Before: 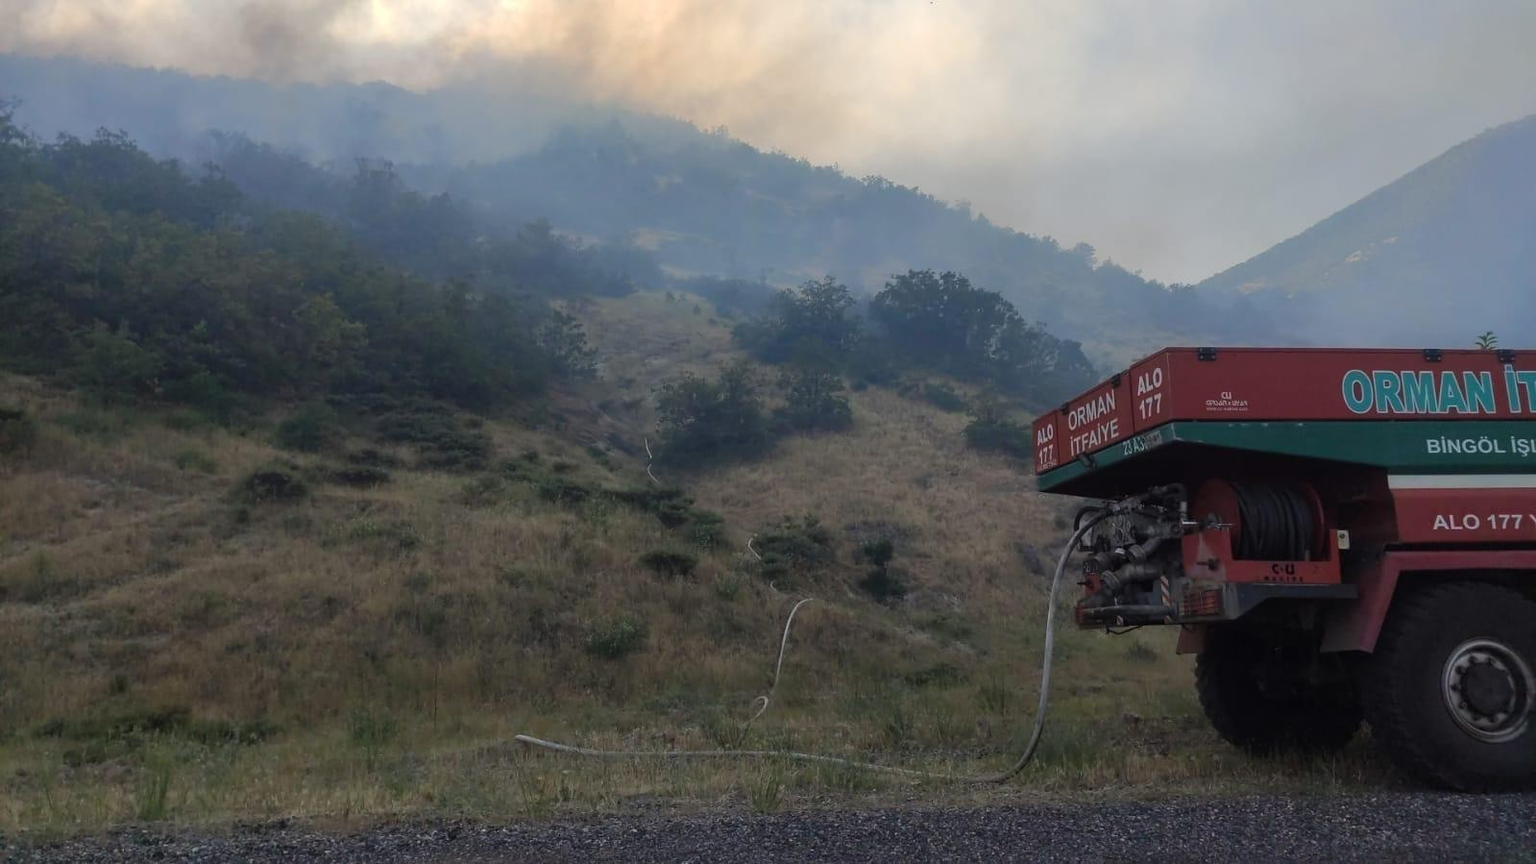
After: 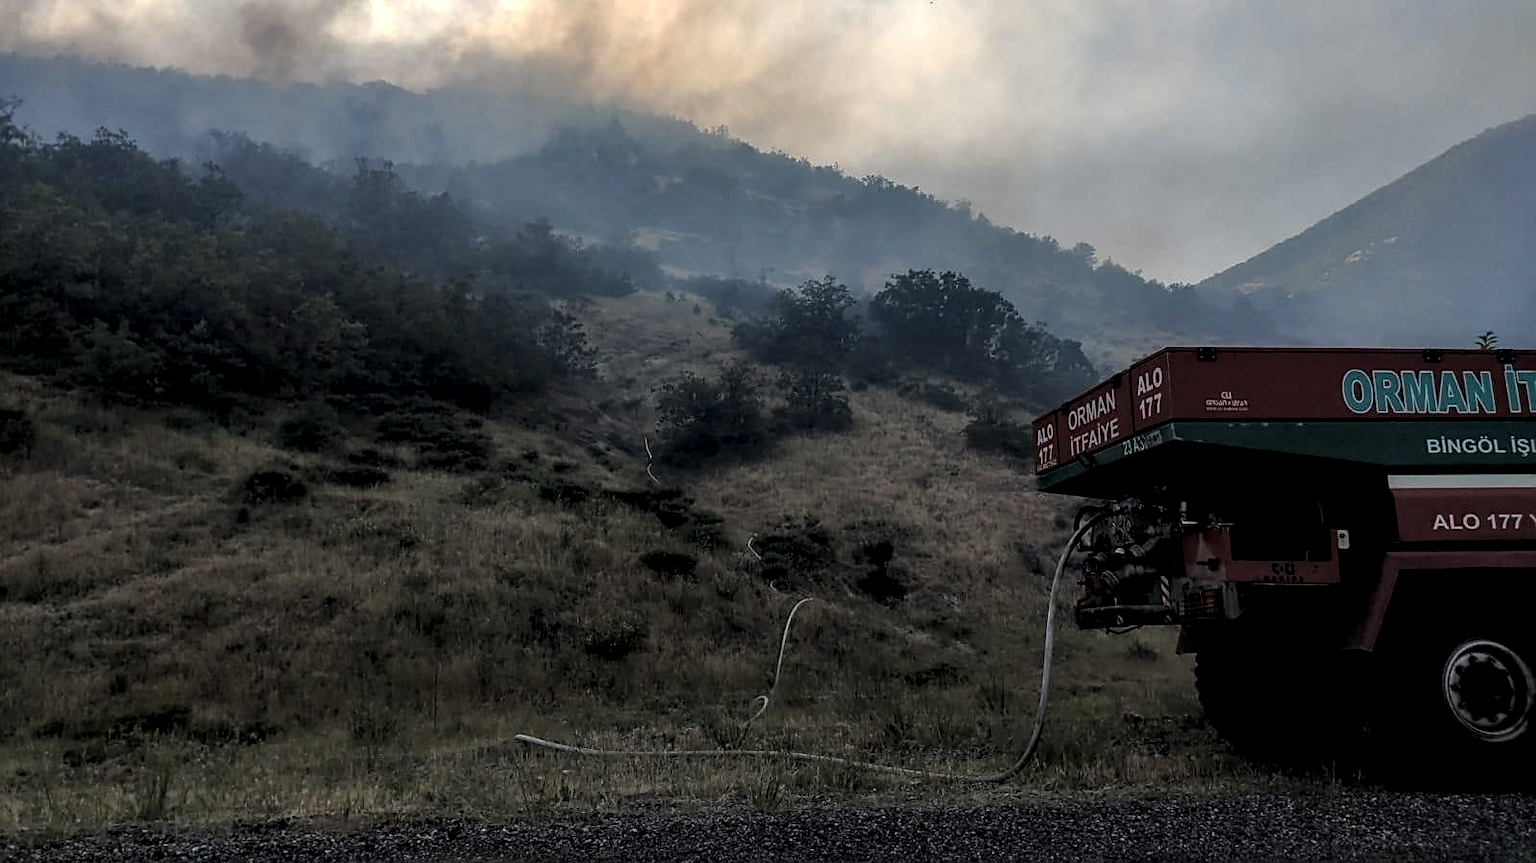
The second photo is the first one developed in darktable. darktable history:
levels: levels [0.116, 0.574, 1]
local contrast: highlights 25%, detail 150%
sharpen: on, module defaults
